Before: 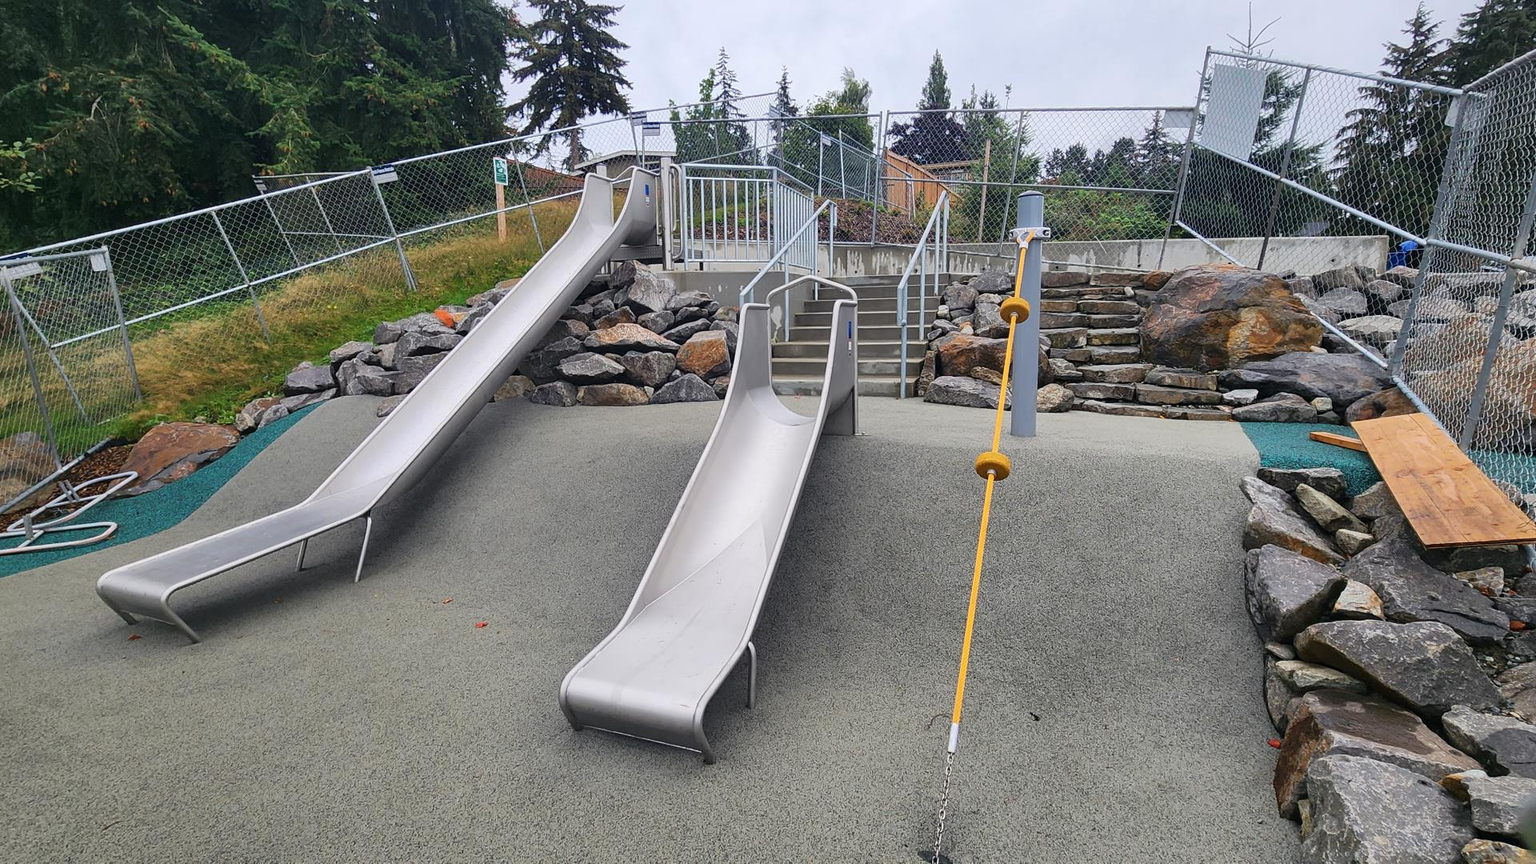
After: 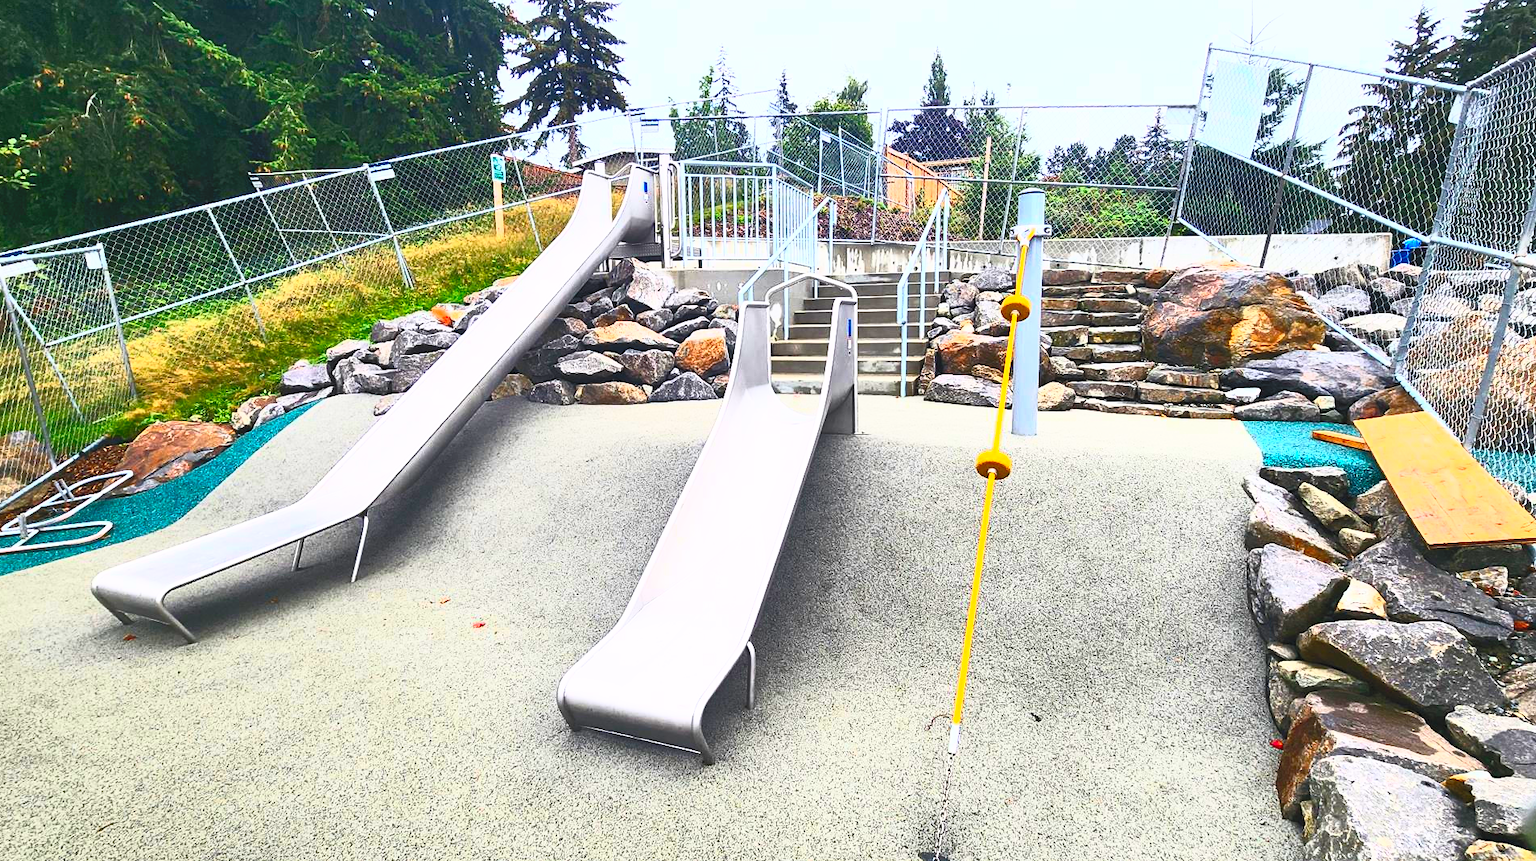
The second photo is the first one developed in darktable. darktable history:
crop: left 0.412%, top 0.505%, right 0.187%, bottom 0.352%
contrast brightness saturation: contrast 0.985, brightness 0.997, saturation 0.99
